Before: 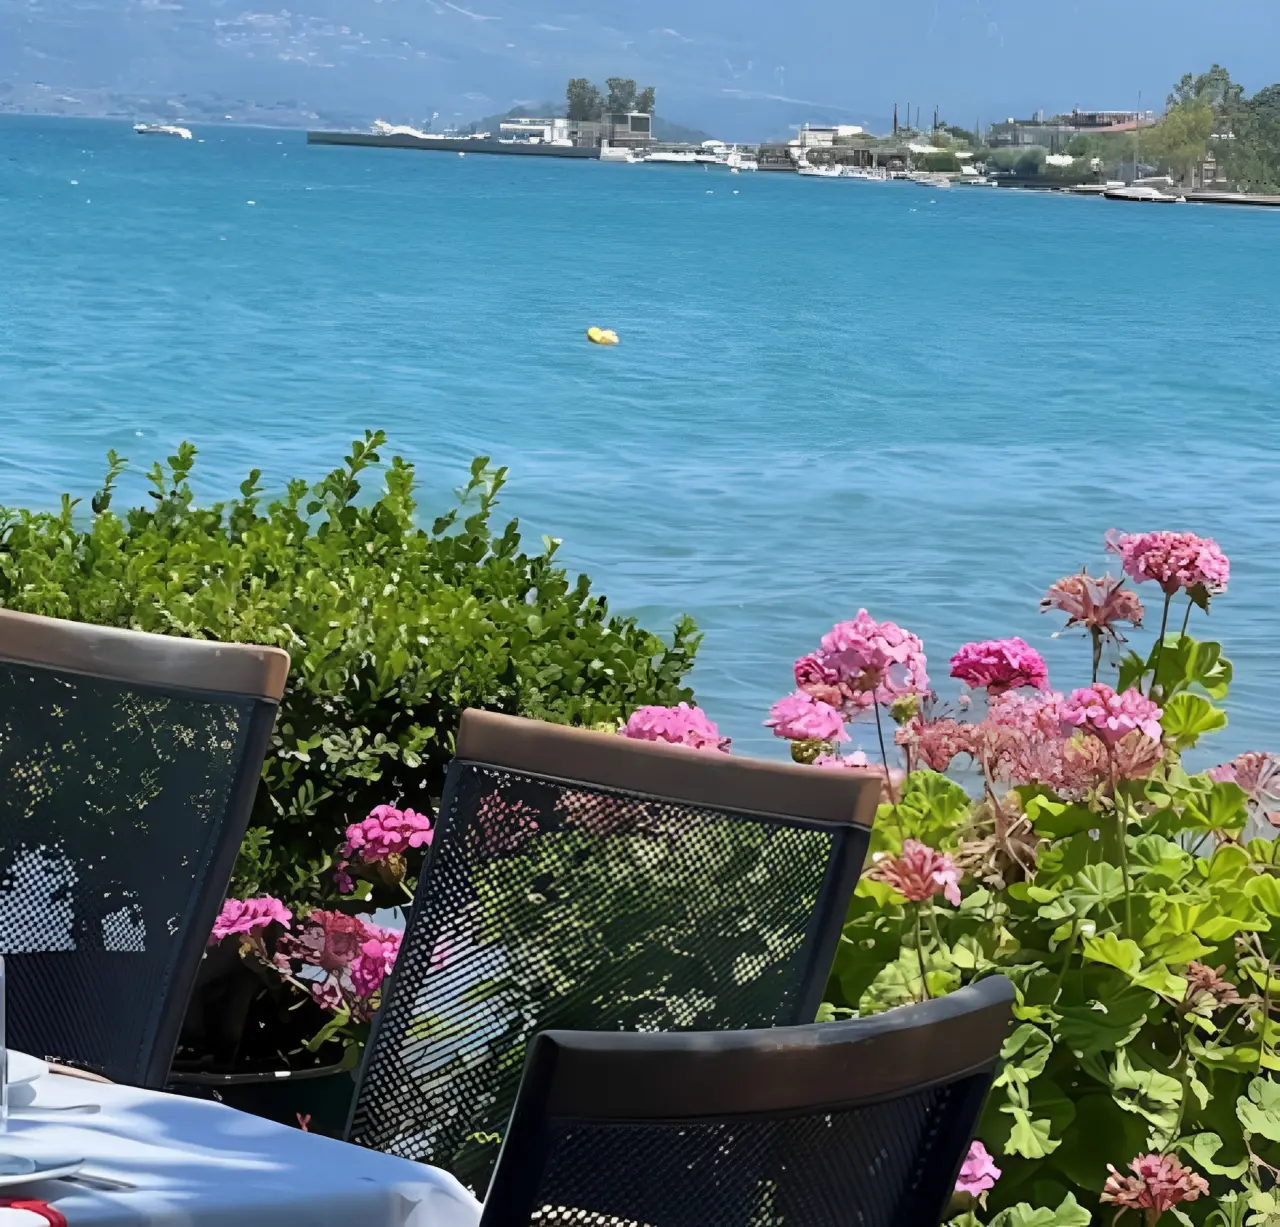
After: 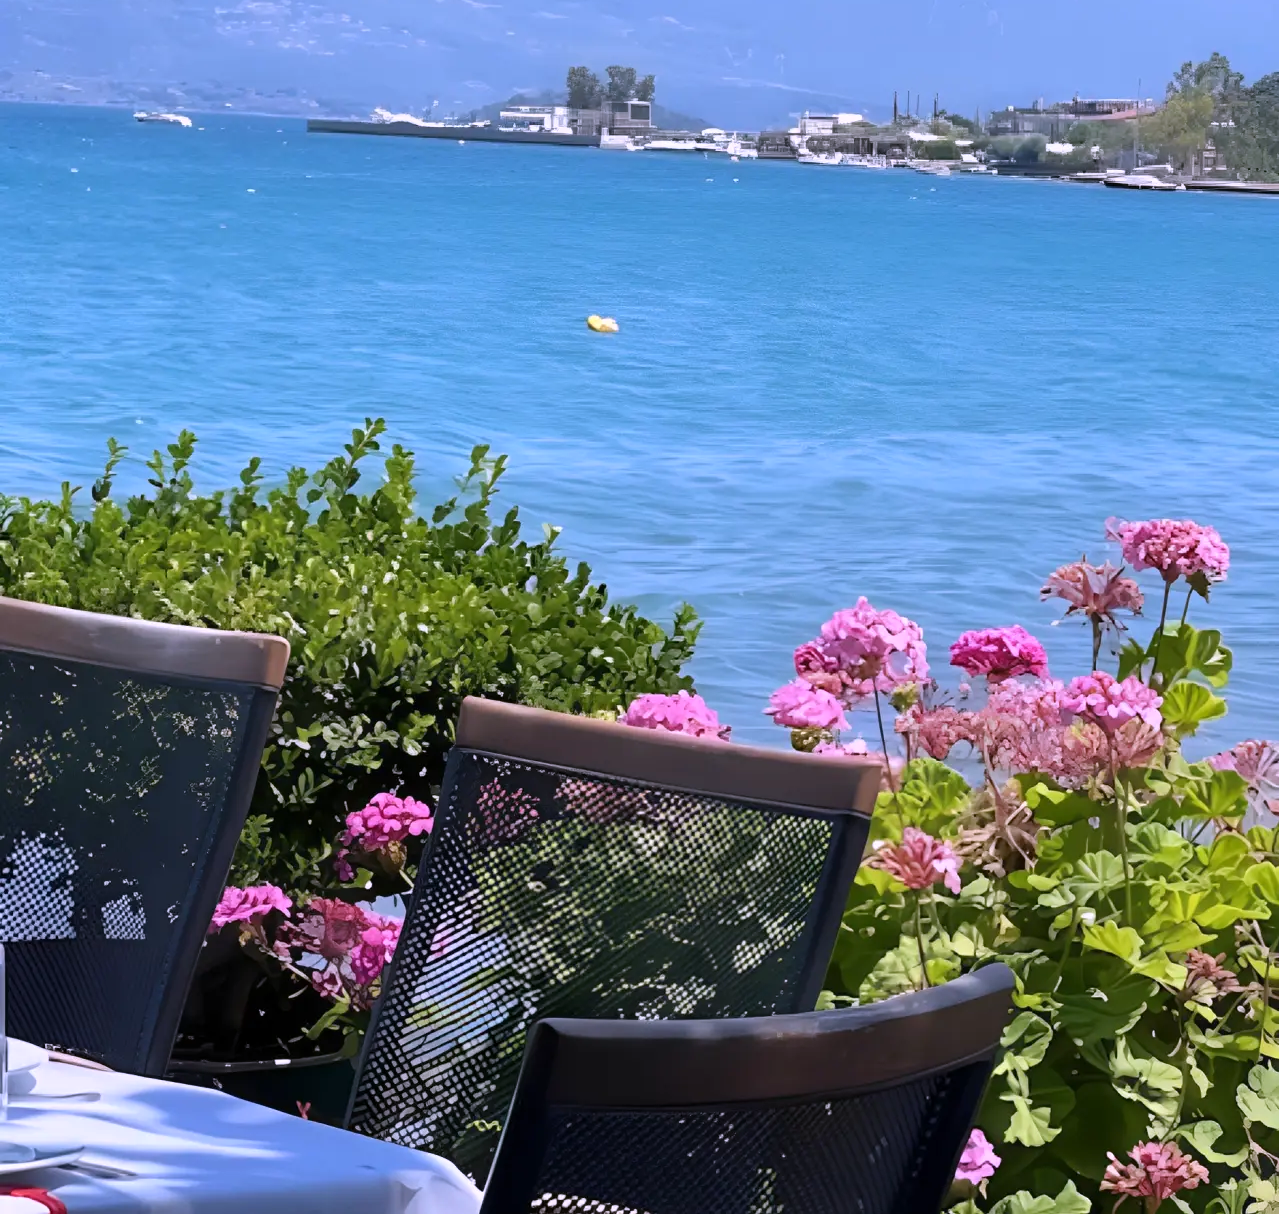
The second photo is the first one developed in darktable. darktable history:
white balance: red 1.042, blue 1.17
crop: top 1.049%, right 0.001%
